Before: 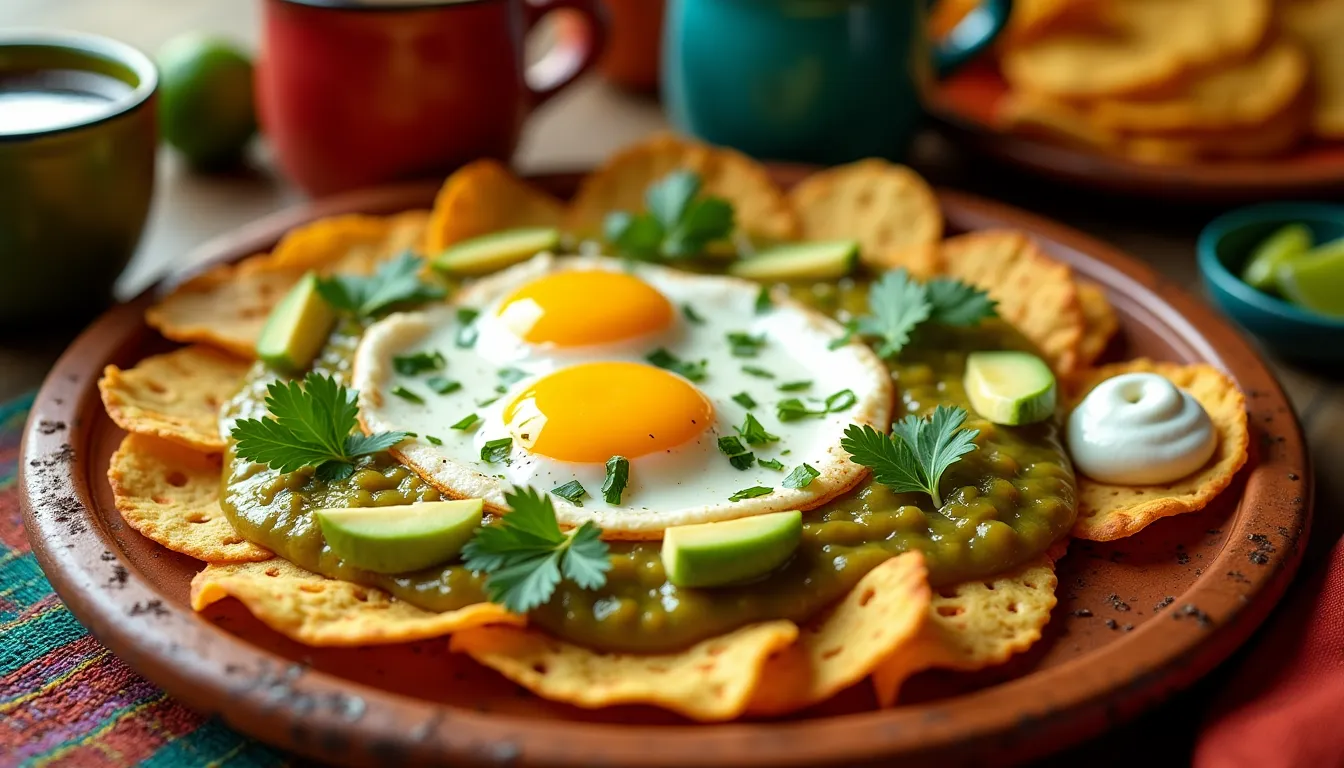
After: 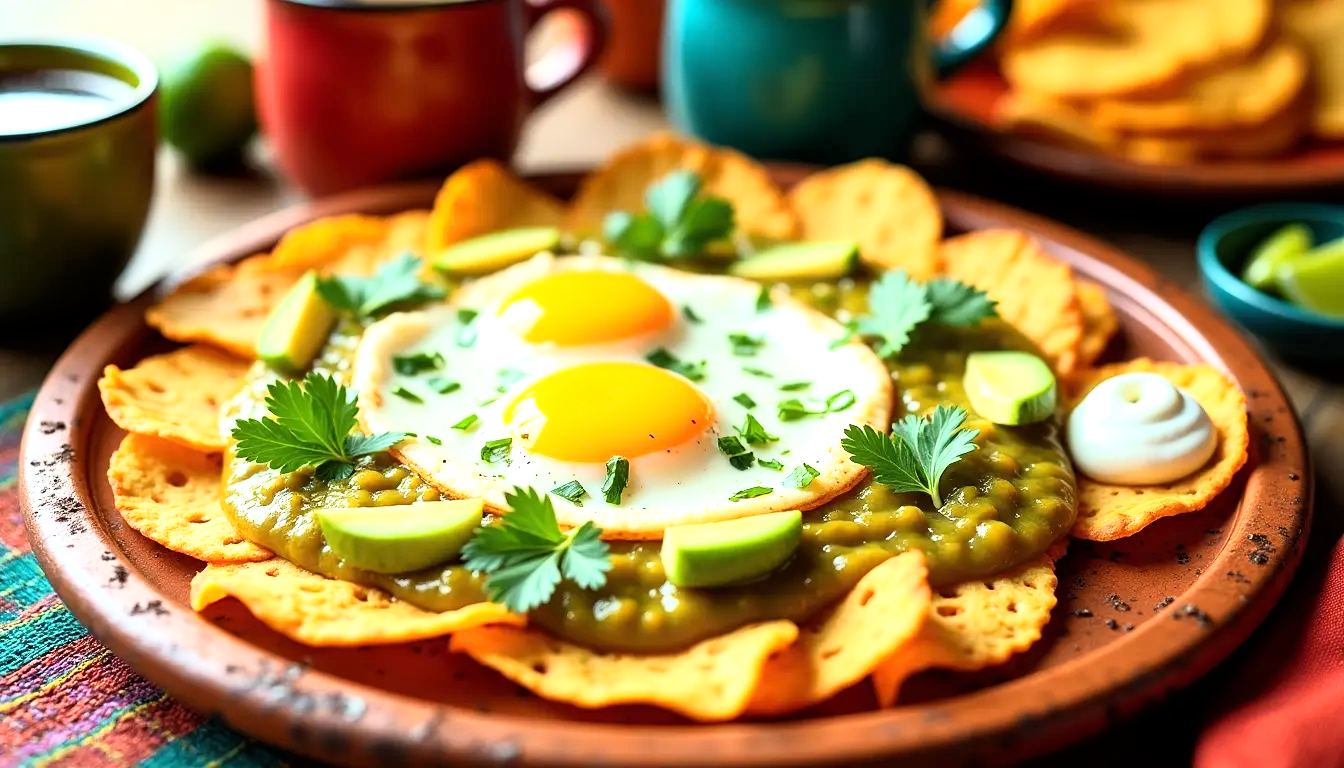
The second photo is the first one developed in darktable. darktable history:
base curve: curves: ch0 [(0, 0) (0.005, 0.002) (0.193, 0.295) (0.399, 0.664) (0.75, 0.928) (1, 1)]
exposure: exposure 0.574 EV, compensate highlight preservation false
